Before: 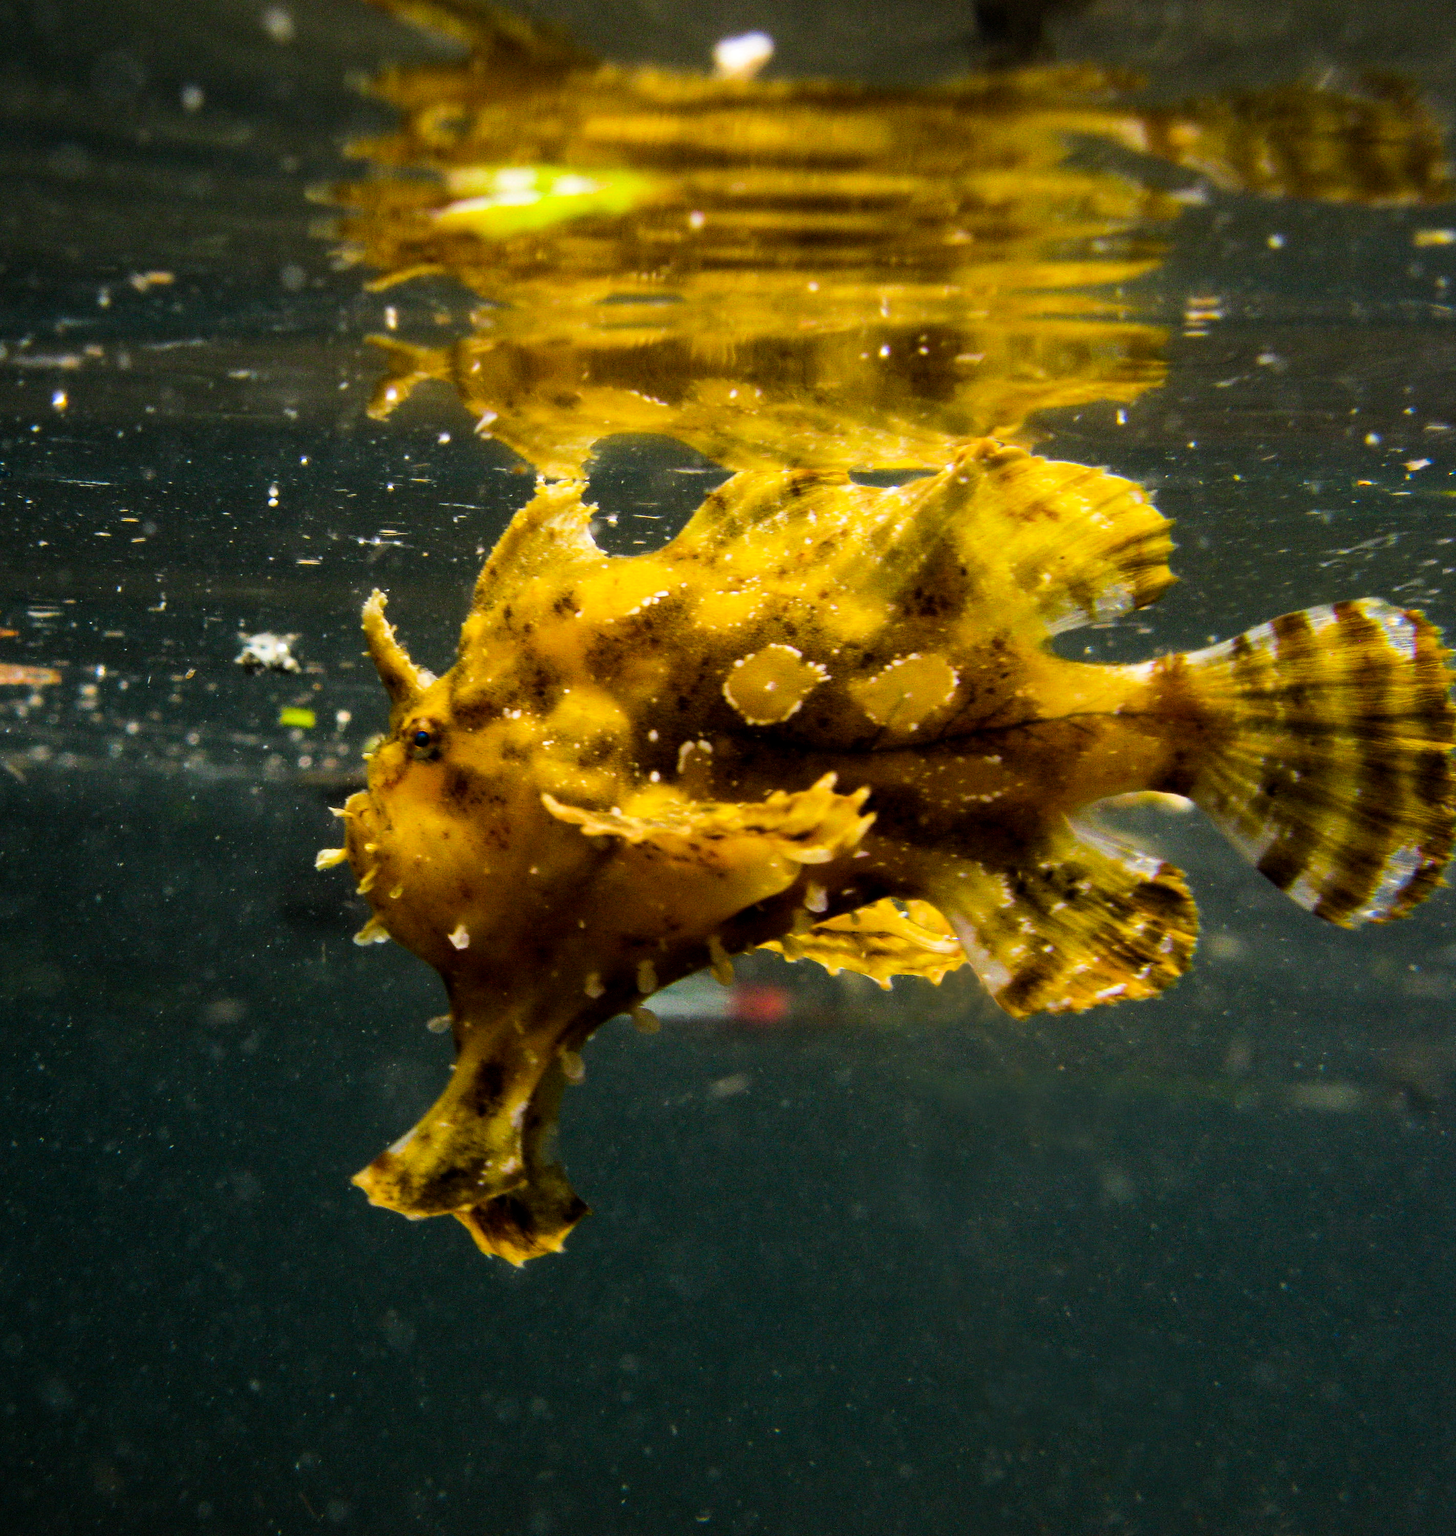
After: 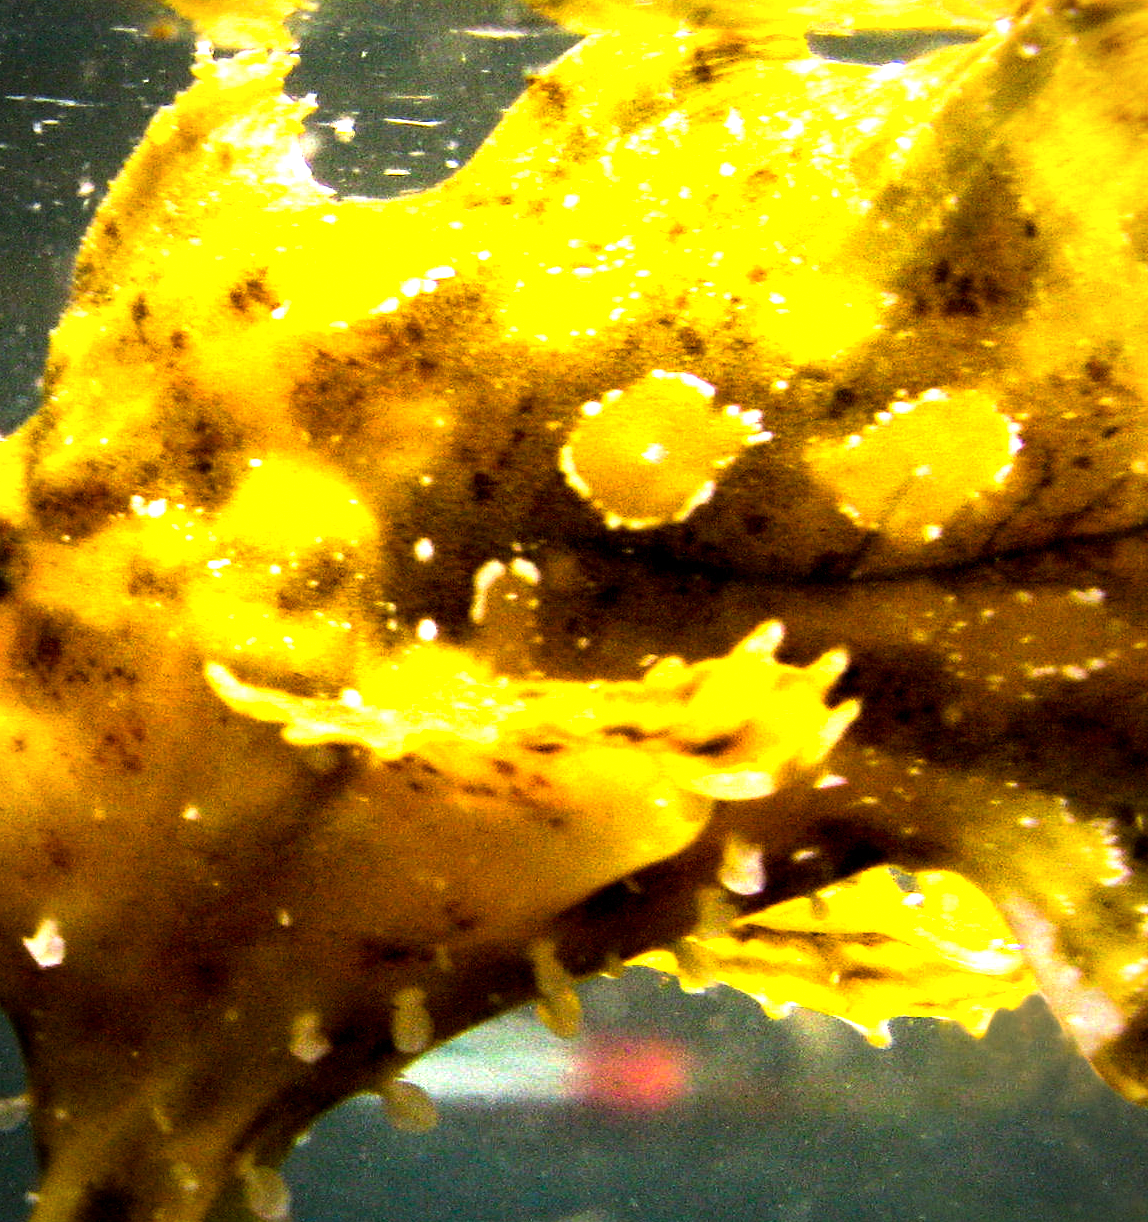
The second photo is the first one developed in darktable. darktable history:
exposure: exposure 0.666 EV, compensate exposure bias true, compensate highlight preservation false
vignetting: brightness -0.646, saturation -0.01, automatic ratio true
crop: left 29.986%, top 29.57%, right 29.63%, bottom 29.683%
